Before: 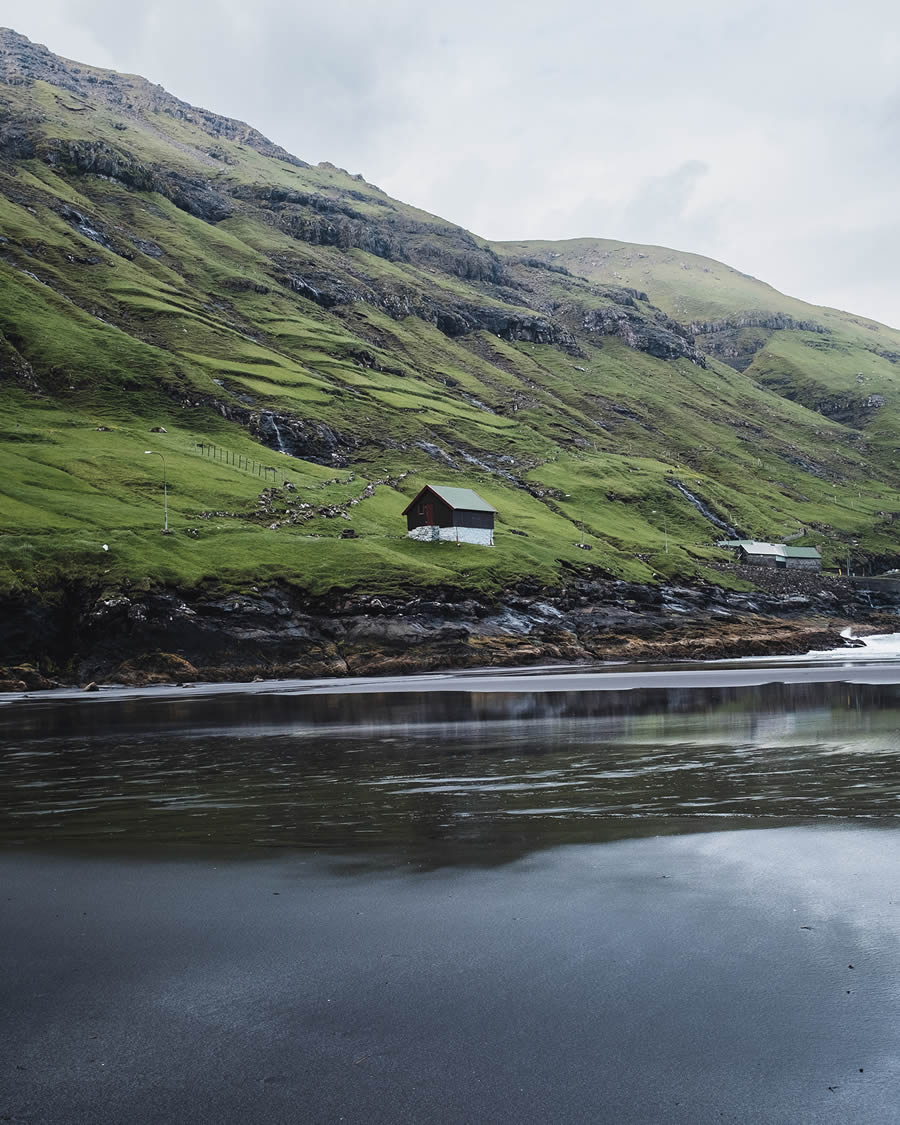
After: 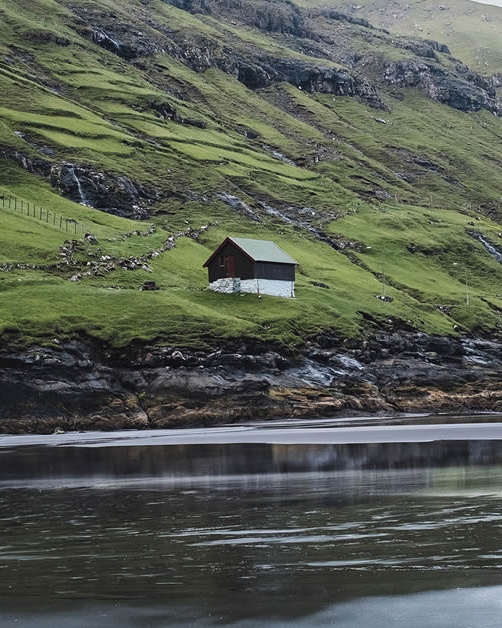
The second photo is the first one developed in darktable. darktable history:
crop and rotate: left 22.13%, top 22.054%, right 22.026%, bottom 22.102%
shadows and highlights: shadows 40, highlights -54, highlights color adjustment 46%, low approximation 0.01, soften with gaussian
